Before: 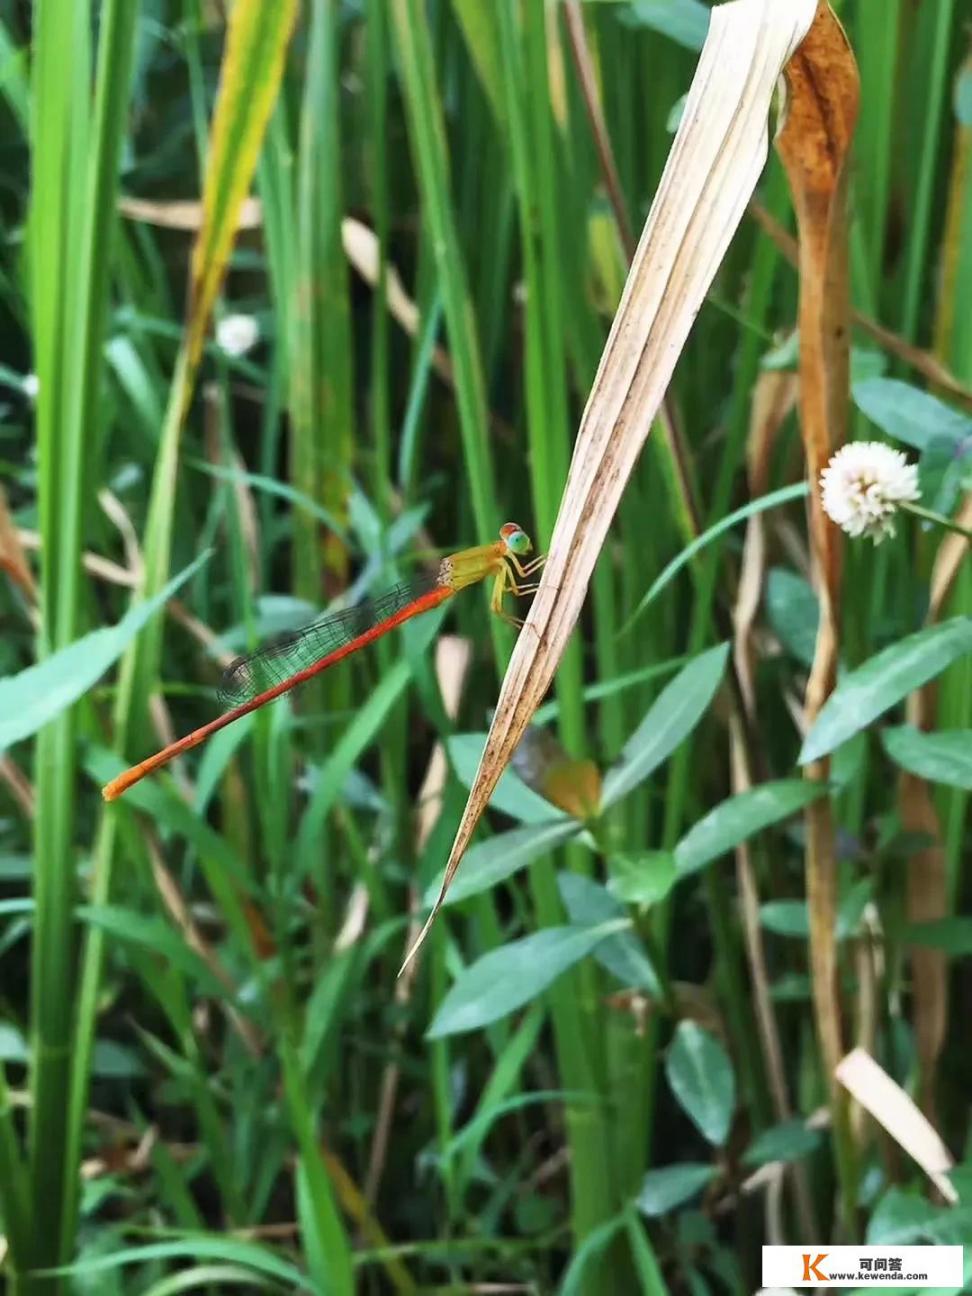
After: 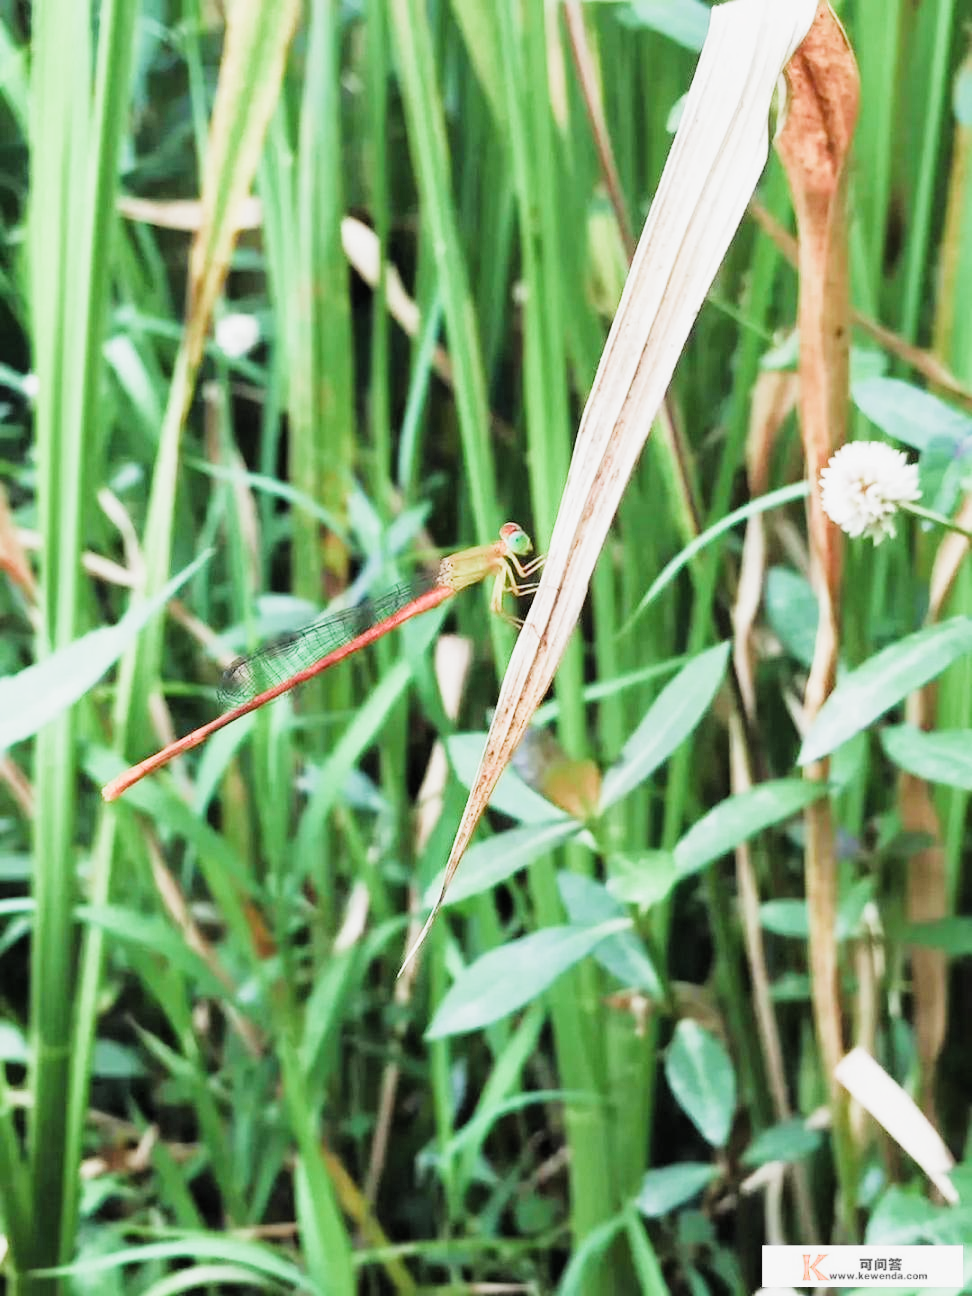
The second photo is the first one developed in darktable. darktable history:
exposure: black level correction 0, exposure 0.95 EV, compensate exposure bias true, compensate highlight preservation false
filmic rgb: black relative exposure -7.65 EV, white relative exposure 4.56 EV, hardness 3.61, color science v5 (2021), contrast in shadows safe, contrast in highlights safe
tone equalizer: -8 EV -0.784 EV, -7 EV -0.716 EV, -6 EV -0.58 EV, -5 EV -0.402 EV, -3 EV 0.388 EV, -2 EV 0.6 EV, -1 EV 0.687 EV, +0 EV 0.751 EV, mask exposure compensation -0.514 EV
